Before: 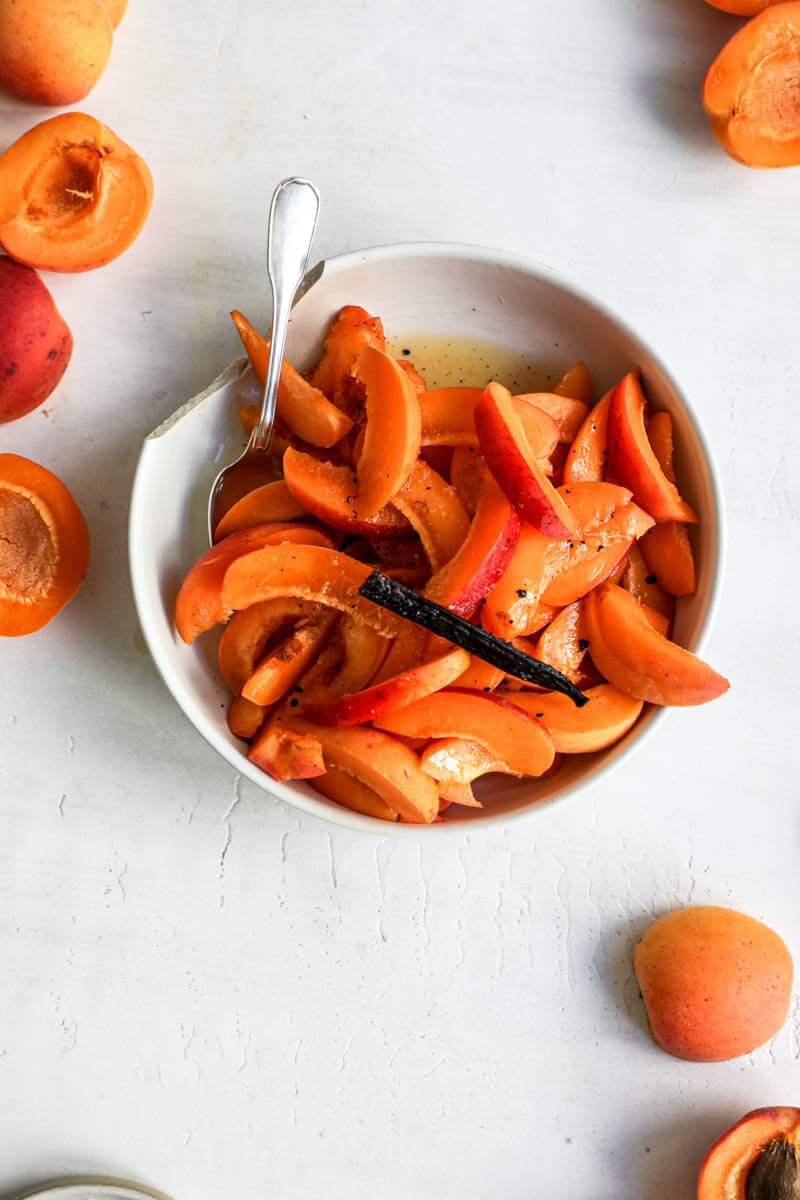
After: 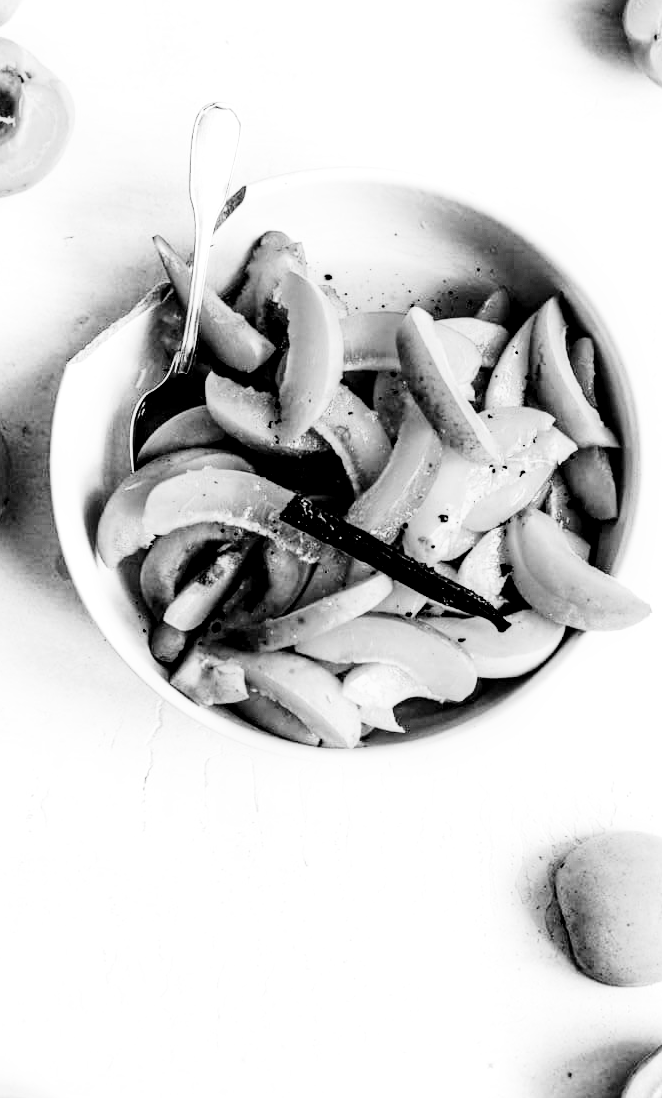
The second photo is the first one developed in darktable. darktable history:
tone curve: curves: ch0 [(0, 0) (0.003, 0.001) (0.011, 0.004) (0.025, 0.009) (0.044, 0.016) (0.069, 0.025) (0.1, 0.036) (0.136, 0.059) (0.177, 0.103) (0.224, 0.175) (0.277, 0.274) (0.335, 0.395) (0.399, 0.52) (0.468, 0.635) (0.543, 0.733) (0.623, 0.817) (0.709, 0.888) (0.801, 0.93) (0.898, 0.964) (1, 1)], color space Lab, independent channels, preserve colors none
local contrast: highlights 25%, shadows 75%, midtone range 0.75
crop: left 9.807%, top 6.259%, right 7.334%, bottom 2.177%
monochrome: a 16.01, b -2.65, highlights 0.52
color balance: lift [1.016, 0.983, 1, 1.017], gamma [0.78, 1.018, 1.043, 0.957], gain [0.786, 1.063, 0.937, 1.017], input saturation 118.26%, contrast 13.43%, contrast fulcrum 21.62%, output saturation 82.76%
base curve: curves: ch0 [(0, 0.003) (0.001, 0.002) (0.006, 0.004) (0.02, 0.022) (0.048, 0.086) (0.094, 0.234) (0.162, 0.431) (0.258, 0.629) (0.385, 0.8) (0.548, 0.918) (0.751, 0.988) (1, 1)], preserve colors none
